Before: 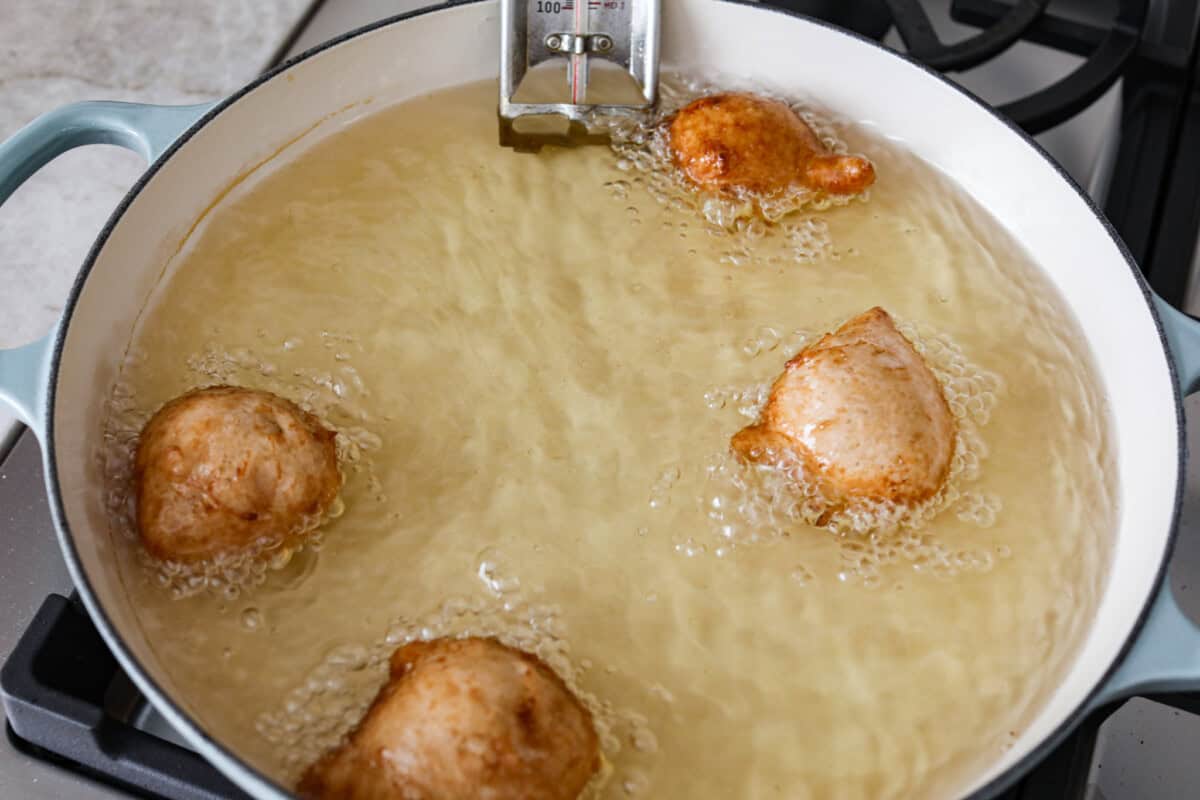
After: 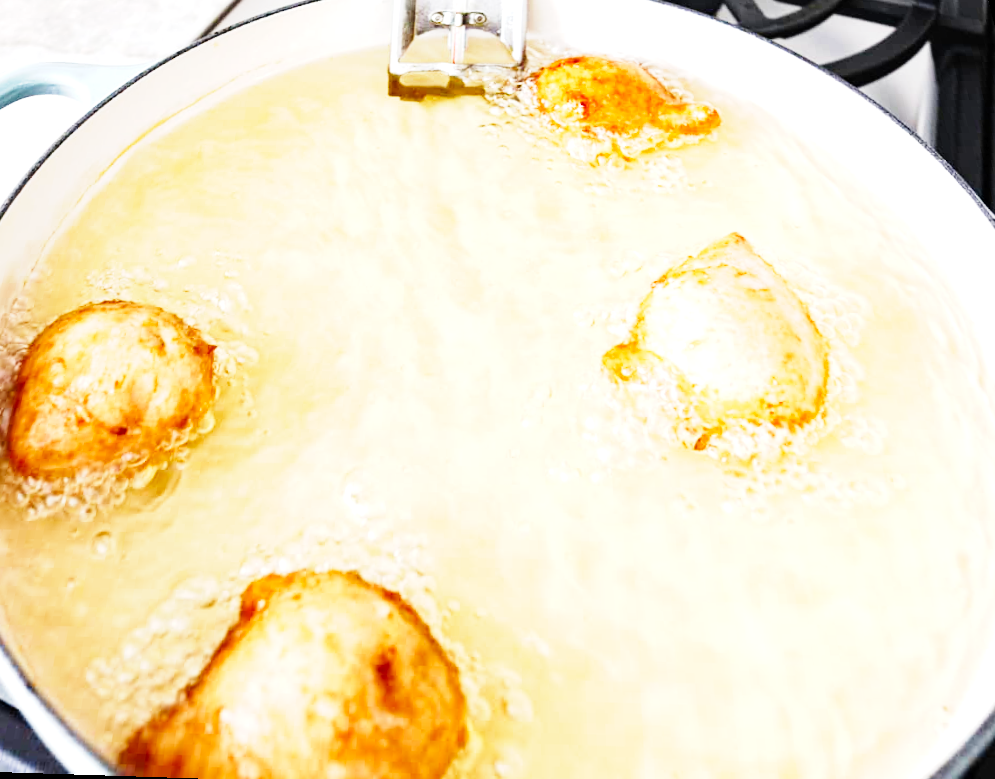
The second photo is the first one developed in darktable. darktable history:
tone equalizer: on, module defaults
rotate and perspective: rotation 0.72°, lens shift (vertical) -0.352, lens shift (horizontal) -0.051, crop left 0.152, crop right 0.859, crop top 0.019, crop bottom 0.964
base curve: curves: ch0 [(0, 0) (0, 0.001) (0.001, 0.001) (0.004, 0.002) (0.007, 0.004) (0.015, 0.013) (0.033, 0.045) (0.052, 0.096) (0.075, 0.17) (0.099, 0.241) (0.163, 0.42) (0.219, 0.55) (0.259, 0.616) (0.327, 0.722) (0.365, 0.765) (0.522, 0.873) (0.547, 0.881) (0.689, 0.919) (0.826, 0.952) (1, 1)], preserve colors none
exposure: exposure 1.137 EV, compensate highlight preservation false
